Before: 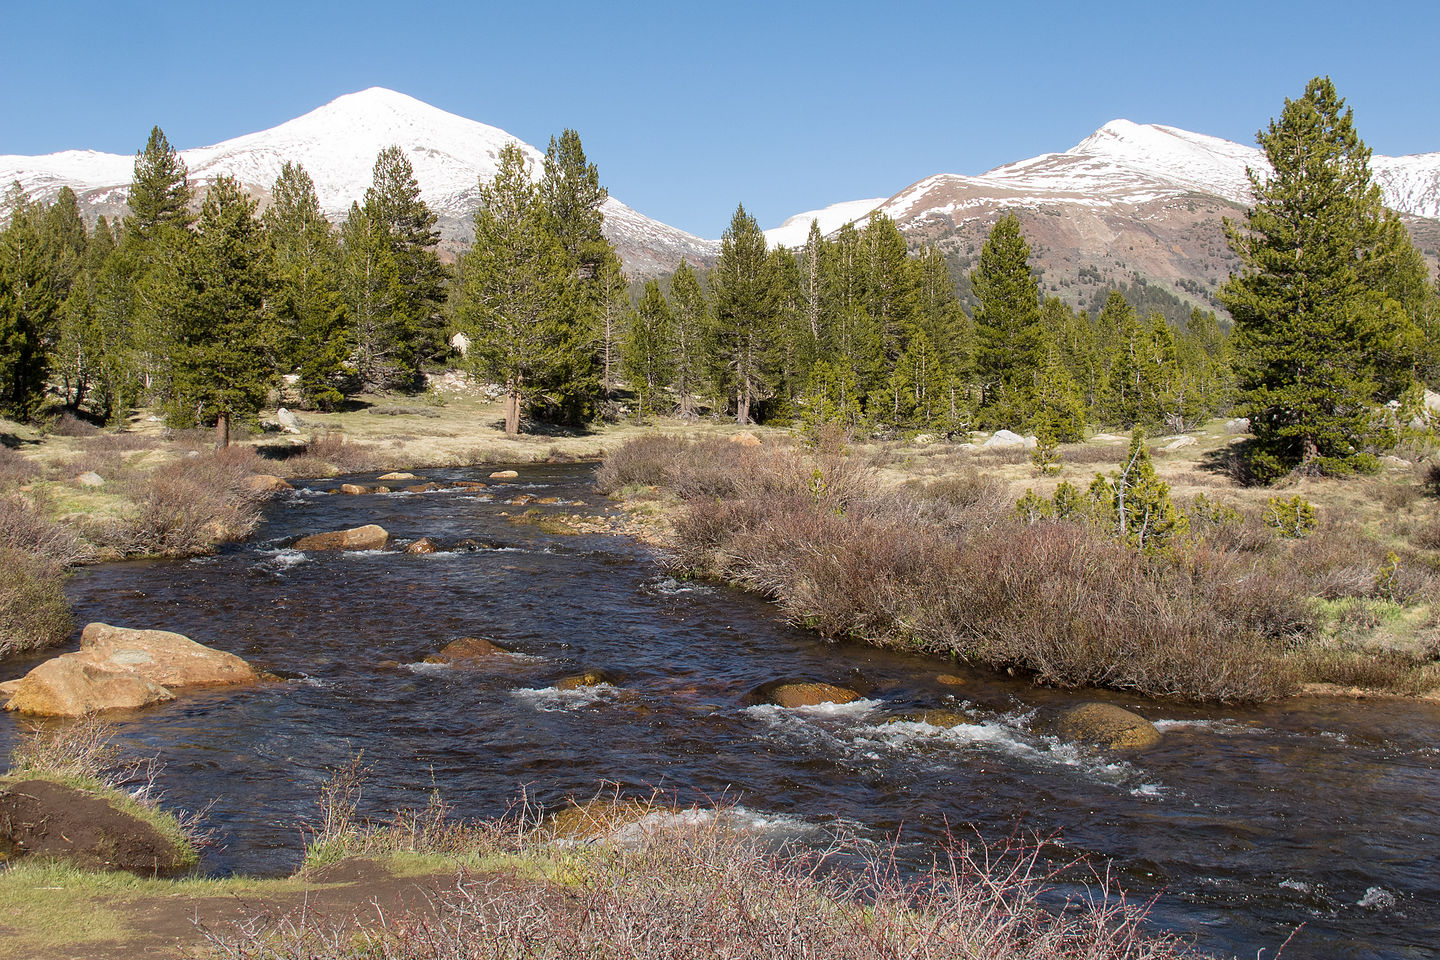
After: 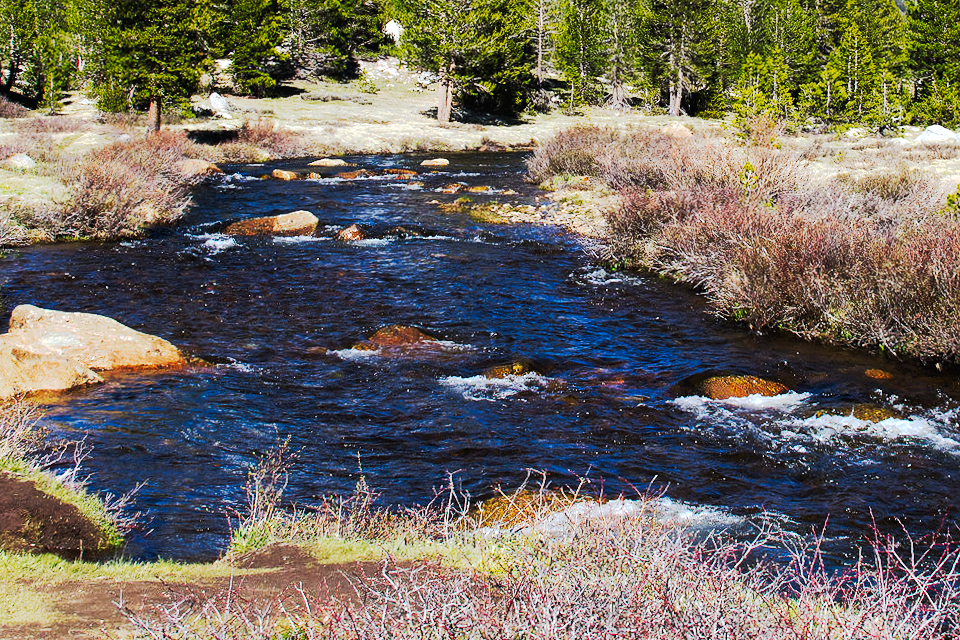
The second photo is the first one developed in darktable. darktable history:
crop and rotate: angle -0.82°, left 3.85%, top 31.828%, right 27.992%
tone curve: curves: ch0 [(0, 0) (0.003, 0.005) (0.011, 0.007) (0.025, 0.009) (0.044, 0.013) (0.069, 0.017) (0.1, 0.02) (0.136, 0.029) (0.177, 0.052) (0.224, 0.086) (0.277, 0.129) (0.335, 0.188) (0.399, 0.256) (0.468, 0.361) (0.543, 0.526) (0.623, 0.696) (0.709, 0.784) (0.801, 0.85) (0.898, 0.882) (1, 1)], preserve colors none
exposure: black level correction -0.002, exposure 0.54 EV, compensate highlight preservation false
tone equalizer: -7 EV 0.13 EV, smoothing diameter 25%, edges refinement/feathering 10, preserve details guided filter
contrast brightness saturation: contrast -0.02, brightness -0.01, saturation 0.03
color calibration: x 0.37, y 0.382, temperature 4313.32 K
